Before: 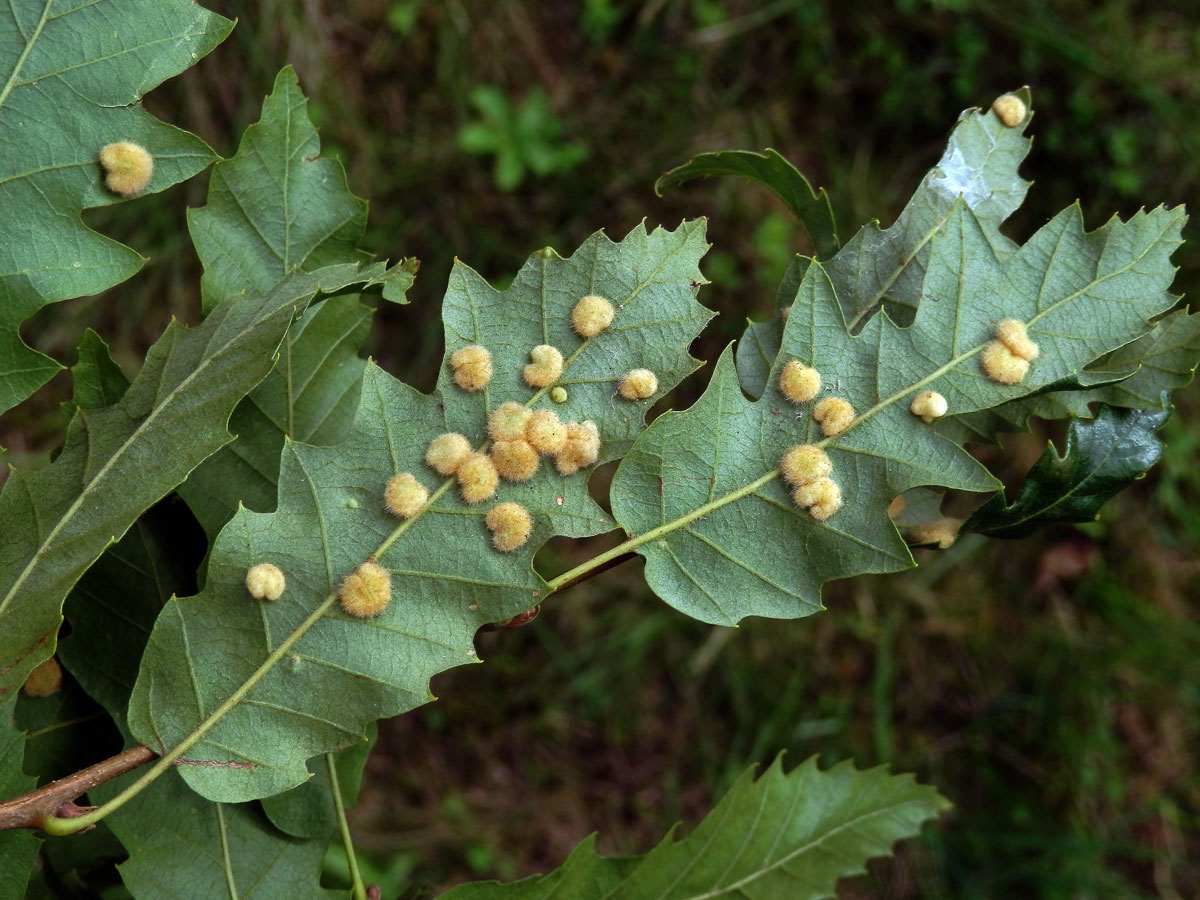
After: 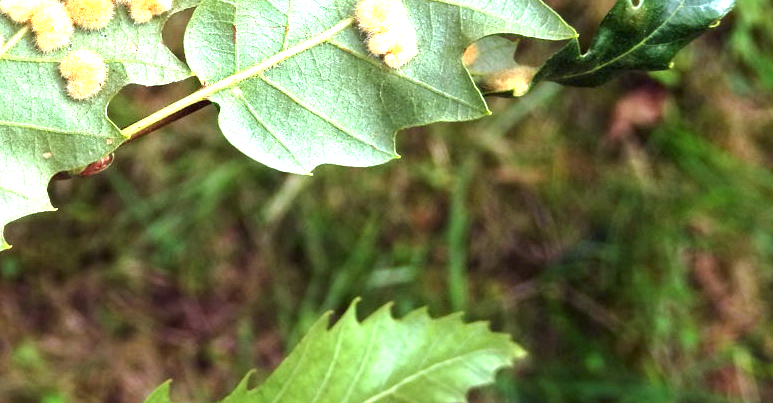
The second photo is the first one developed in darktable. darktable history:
contrast equalizer: y [[0.5 ×6], [0.5 ×6], [0.5 ×6], [0 ×6], [0, 0, 0, 0.581, 0.011, 0]]
crop and rotate: left 35.509%, top 50.238%, bottom 4.934%
exposure: exposure 2.207 EV, compensate highlight preservation false
